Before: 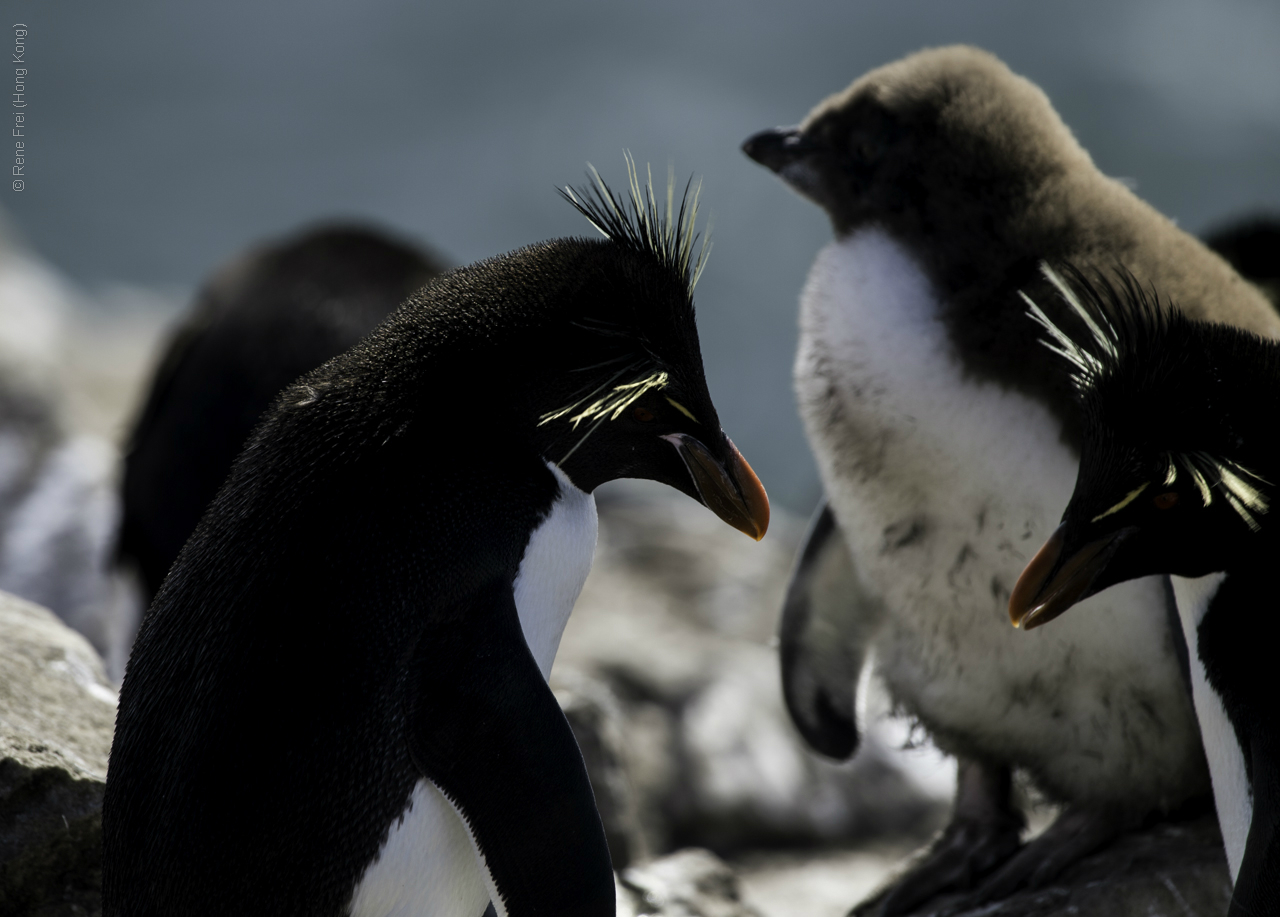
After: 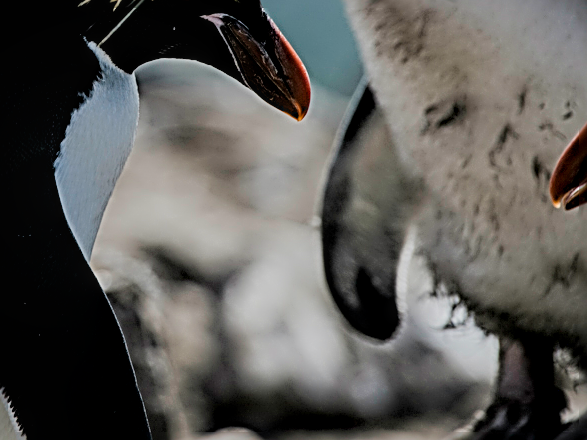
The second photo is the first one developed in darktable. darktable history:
color correction: highlights a* 0.055, highlights b* -0.74
filmic rgb: black relative exposure -7.65 EV, white relative exposure 4.56 EV, threshold 5.98 EV, hardness 3.61, contrast 1.052, enable highlight reconstruction true
crop: left 35.886%, top 45.831%, right 18.223%, bottom 6.101%
local contrast: on, module defaults
sharpen: radius 3.178, amount 1.721
shadows and highlights: shadows 10.84, white point adjustment 1, highlights -39.62
